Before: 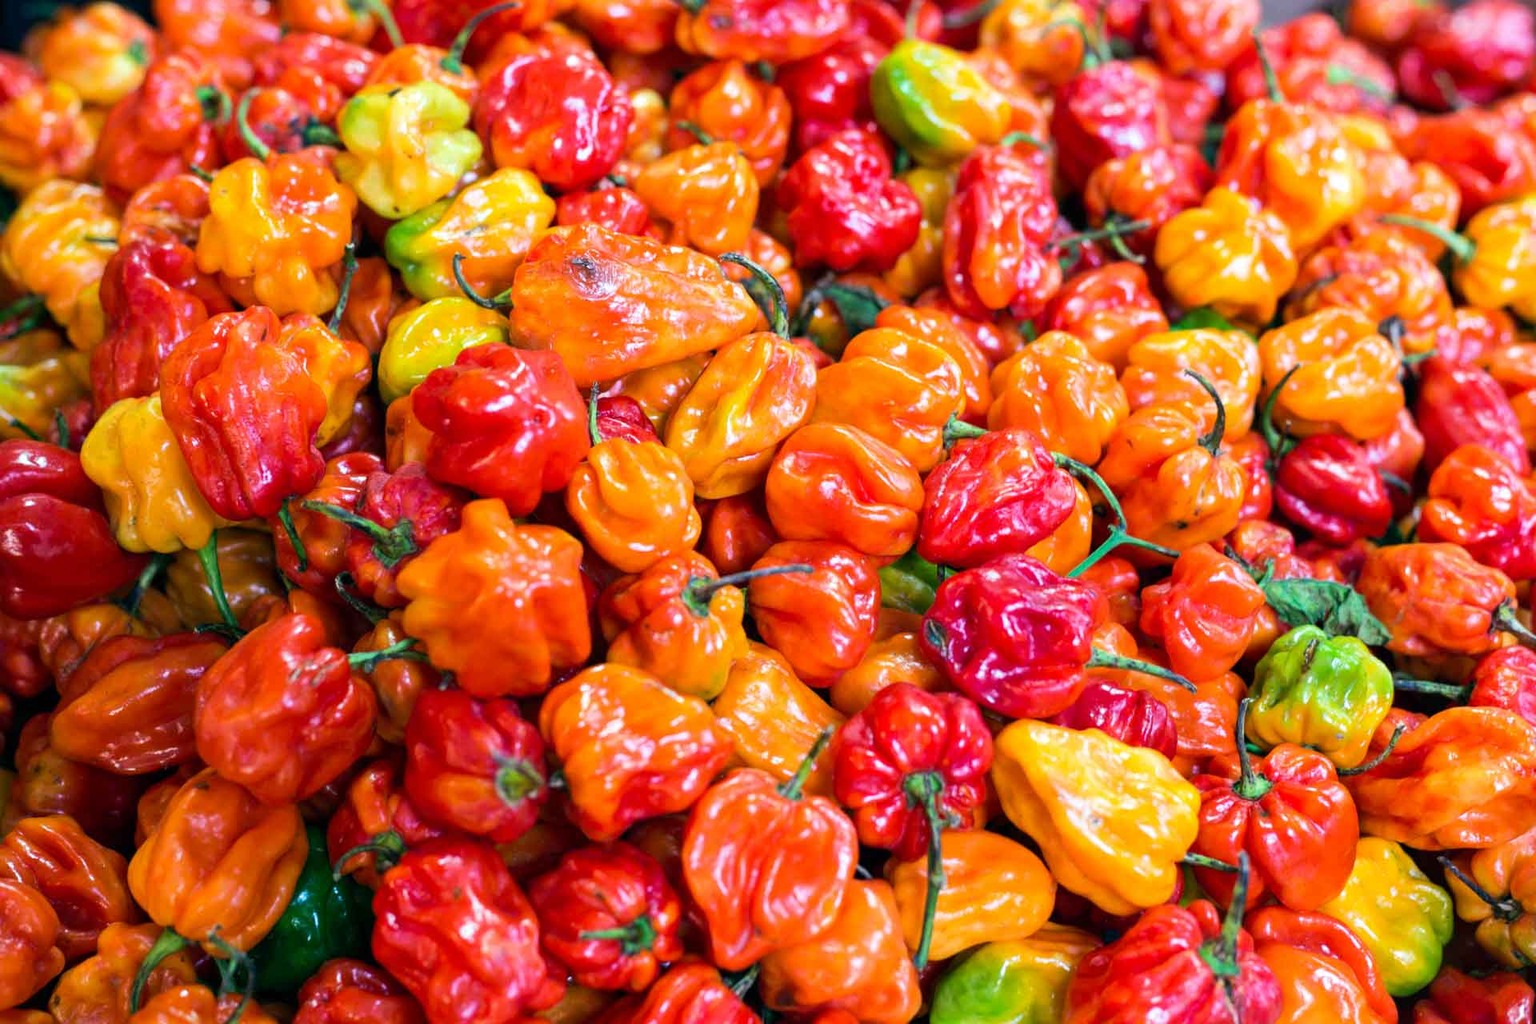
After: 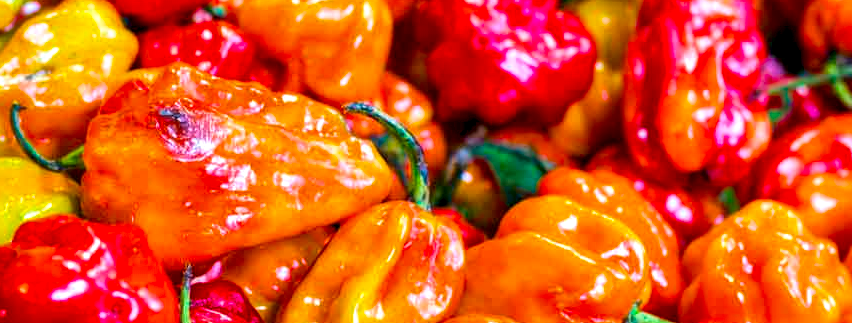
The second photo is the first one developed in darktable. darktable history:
velvia: strength 40.5%
local contrast: detail 130%
color balance rgb: perceptual saturation grading › global saturation 36.249%, perceptual saturation grading › shadows 35.045%, global vibrance 20%
color correction: highlights b* -0.033, saturation 1.11
crop: left 28.975%, top 16.785%, right 26.609%, bottom 57.924%
shadows and highlights: soften with gaussian
